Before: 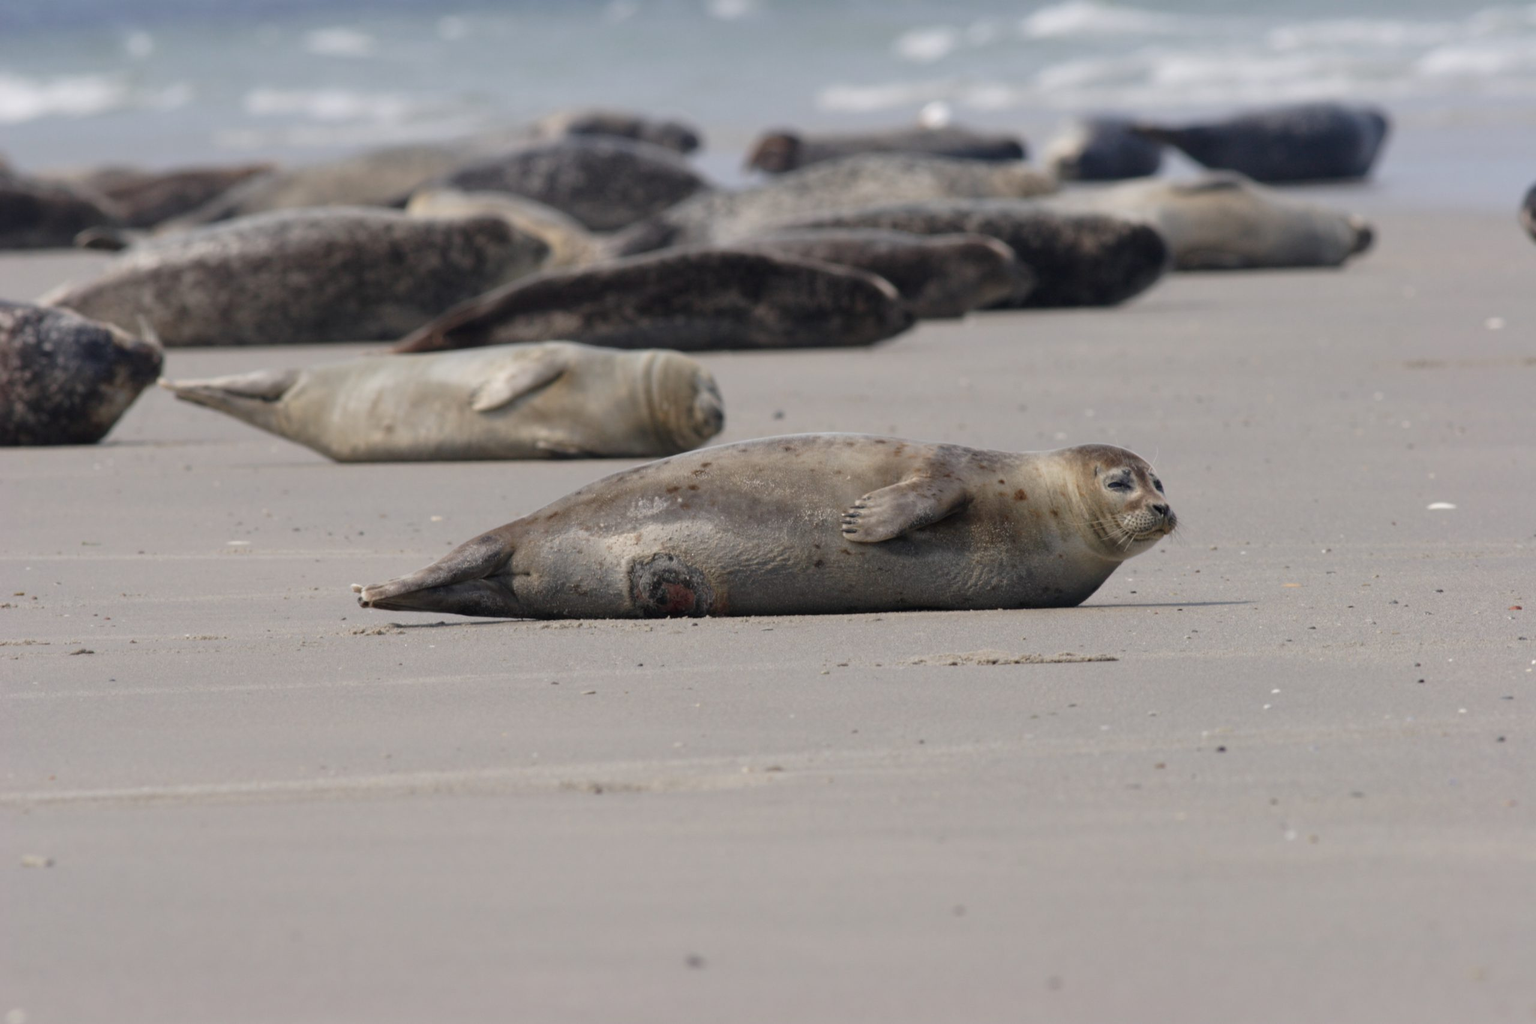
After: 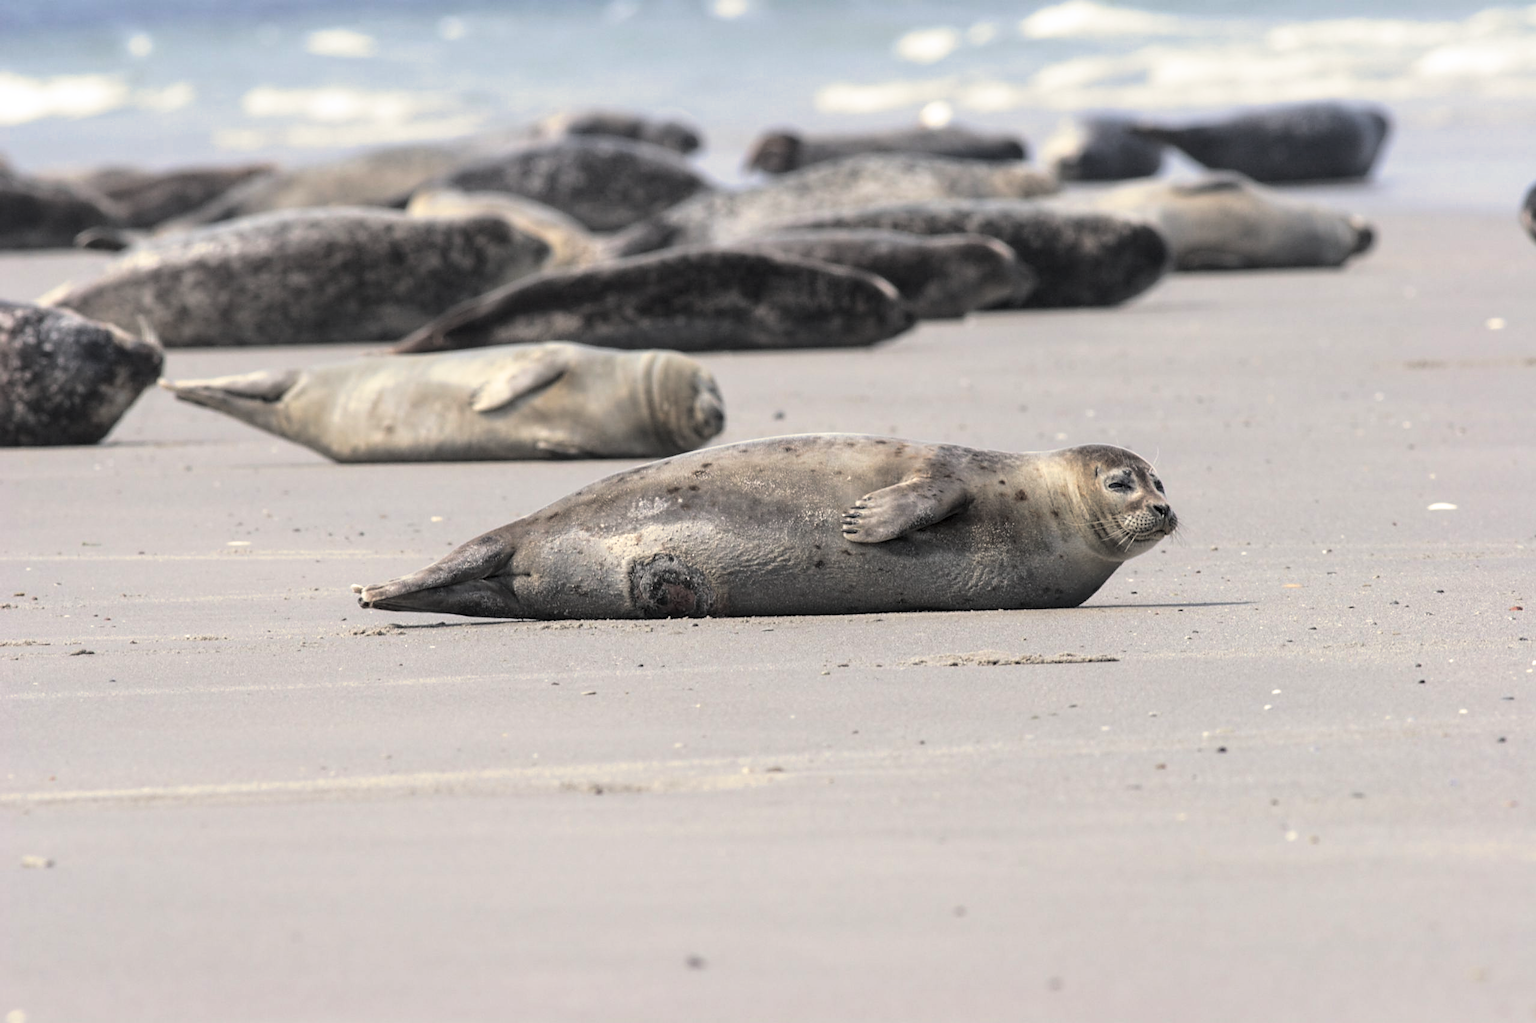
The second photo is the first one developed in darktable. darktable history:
sharpen: on, module defaults
local contrast: on, module defaults
split-toning: shadows › hue 43.2°, shadows › saturation 0, highlights › hue 50.4°, highlights › saturation 1
base curve: curves: ch0 [(0, 0) (0.557, 0.834) (1, 1)]
